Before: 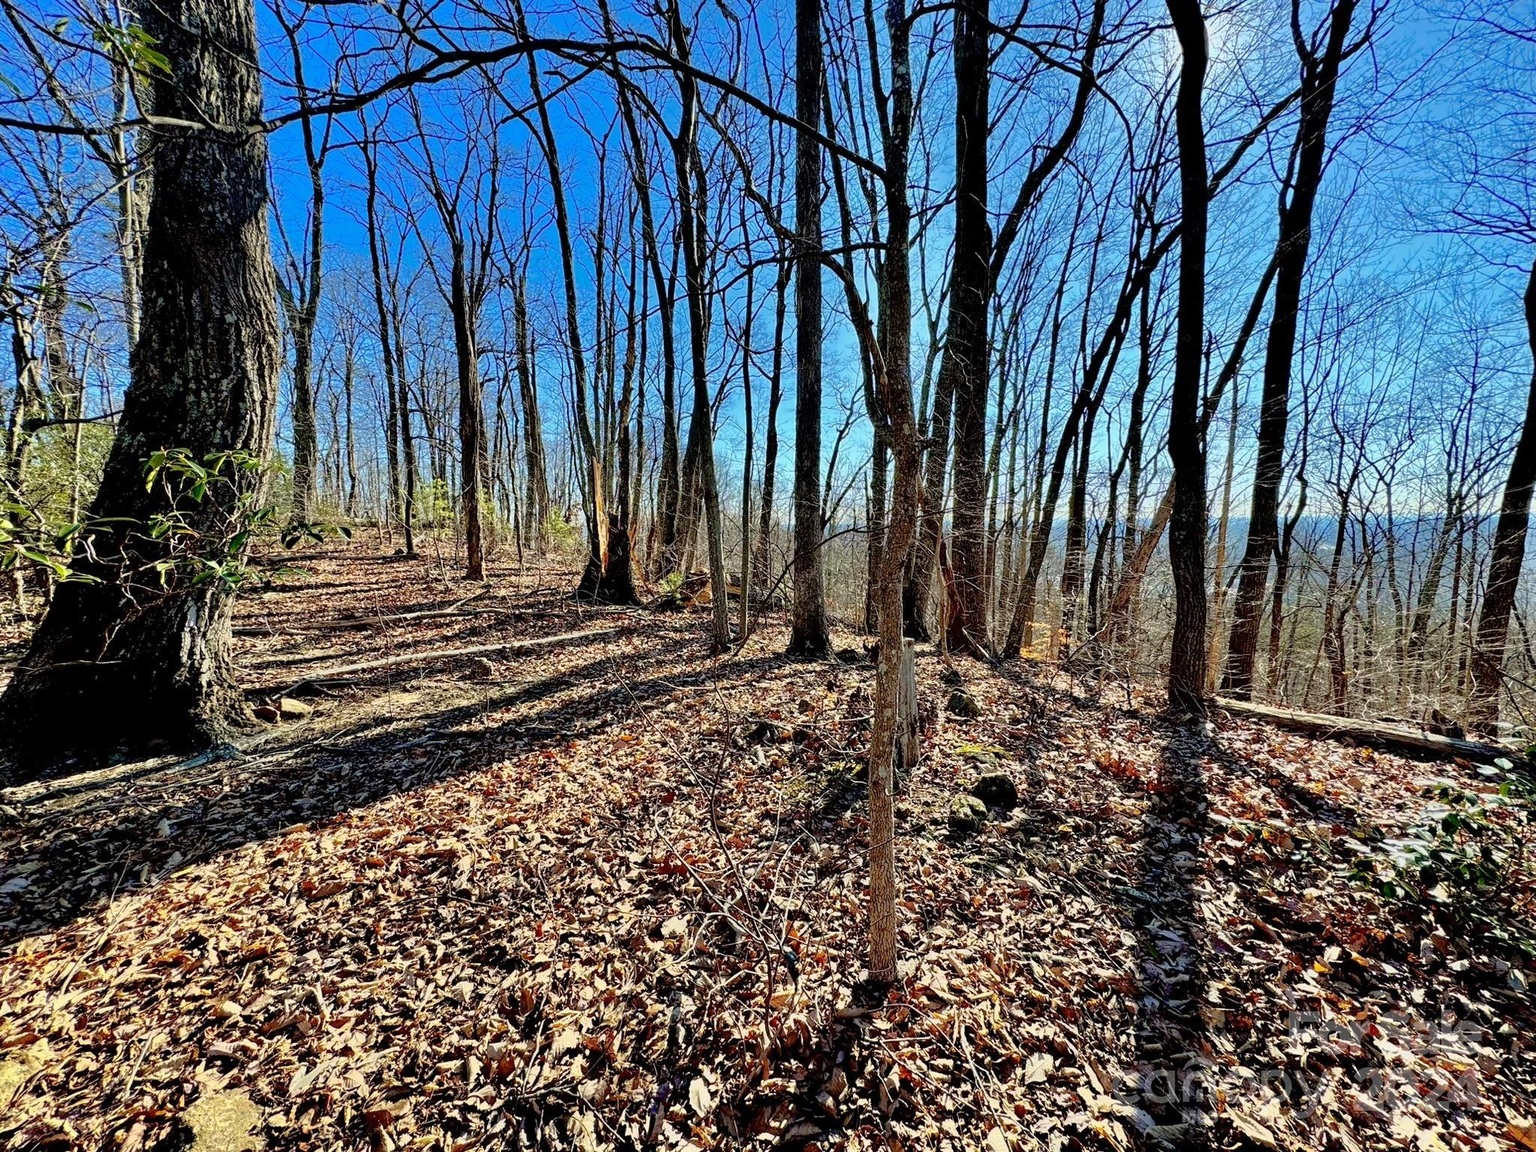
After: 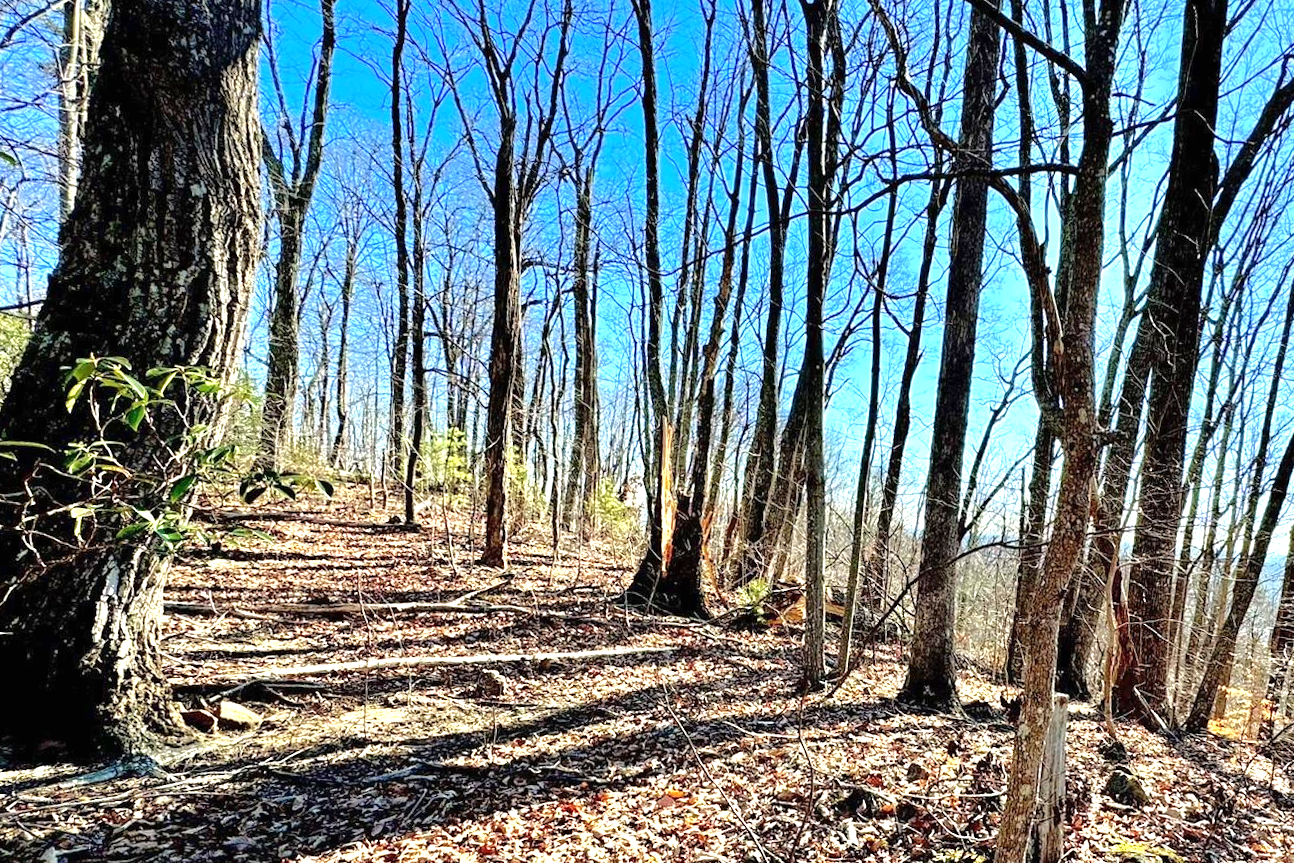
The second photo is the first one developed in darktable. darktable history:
crop and rotate: angle -4.99°, left 2.122%, top 6.945%, right 27.566%, bottom 30.519%
exposure: black level correction 0, exposure 1 EV, compensate exposure bias true, compensate highlight preservation false
